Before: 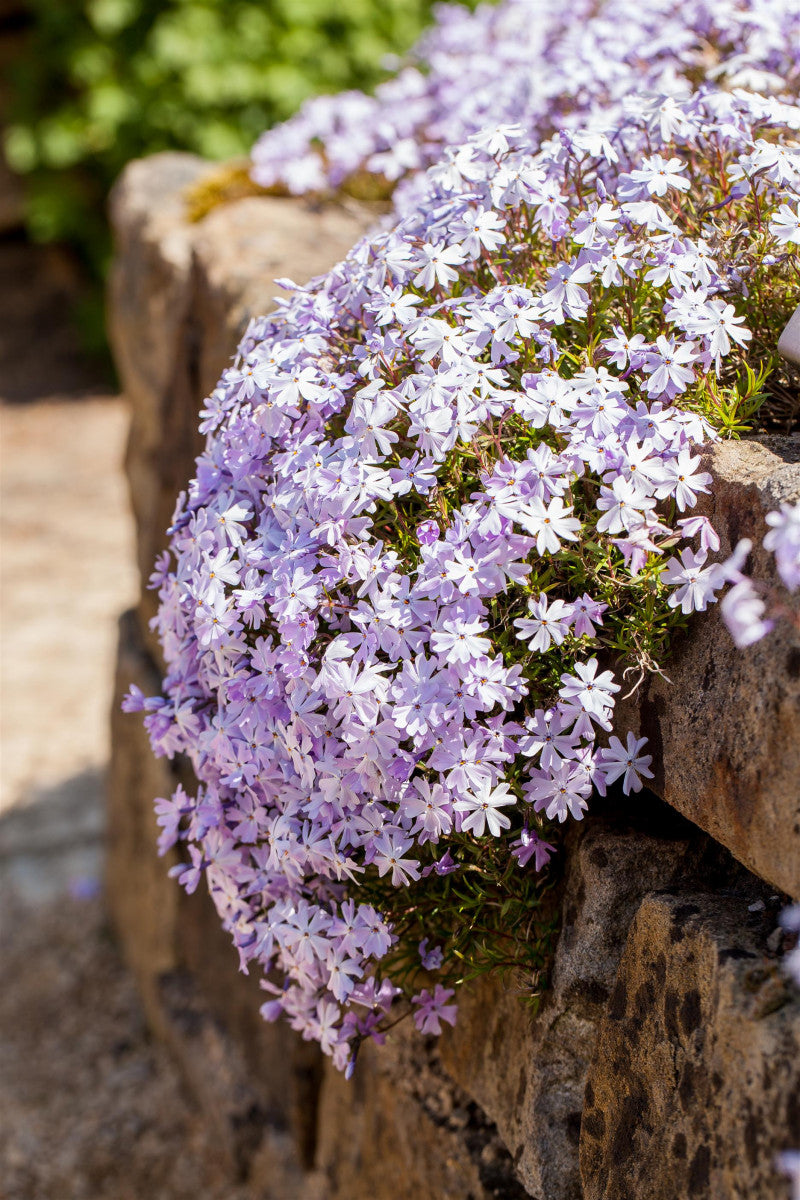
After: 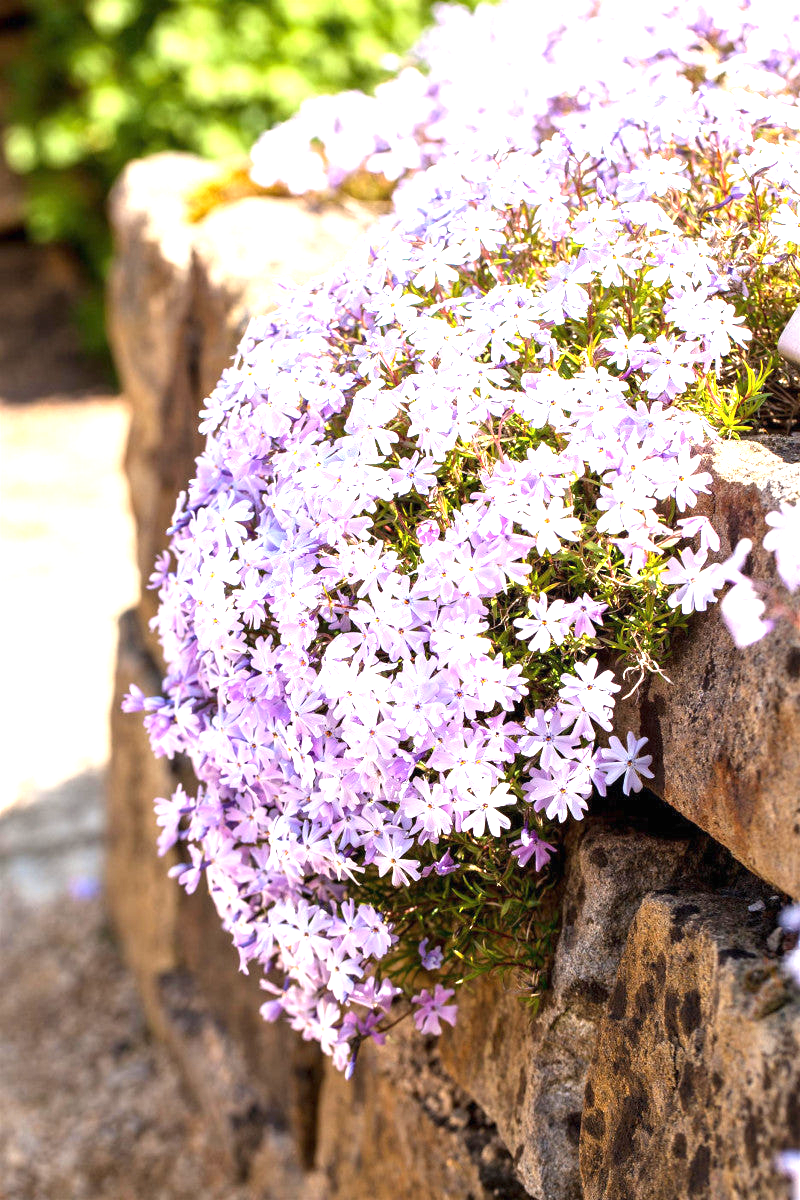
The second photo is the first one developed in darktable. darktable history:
exposure: black level correction 0, exposure 1.44 EV, compensate highlight preservation false
